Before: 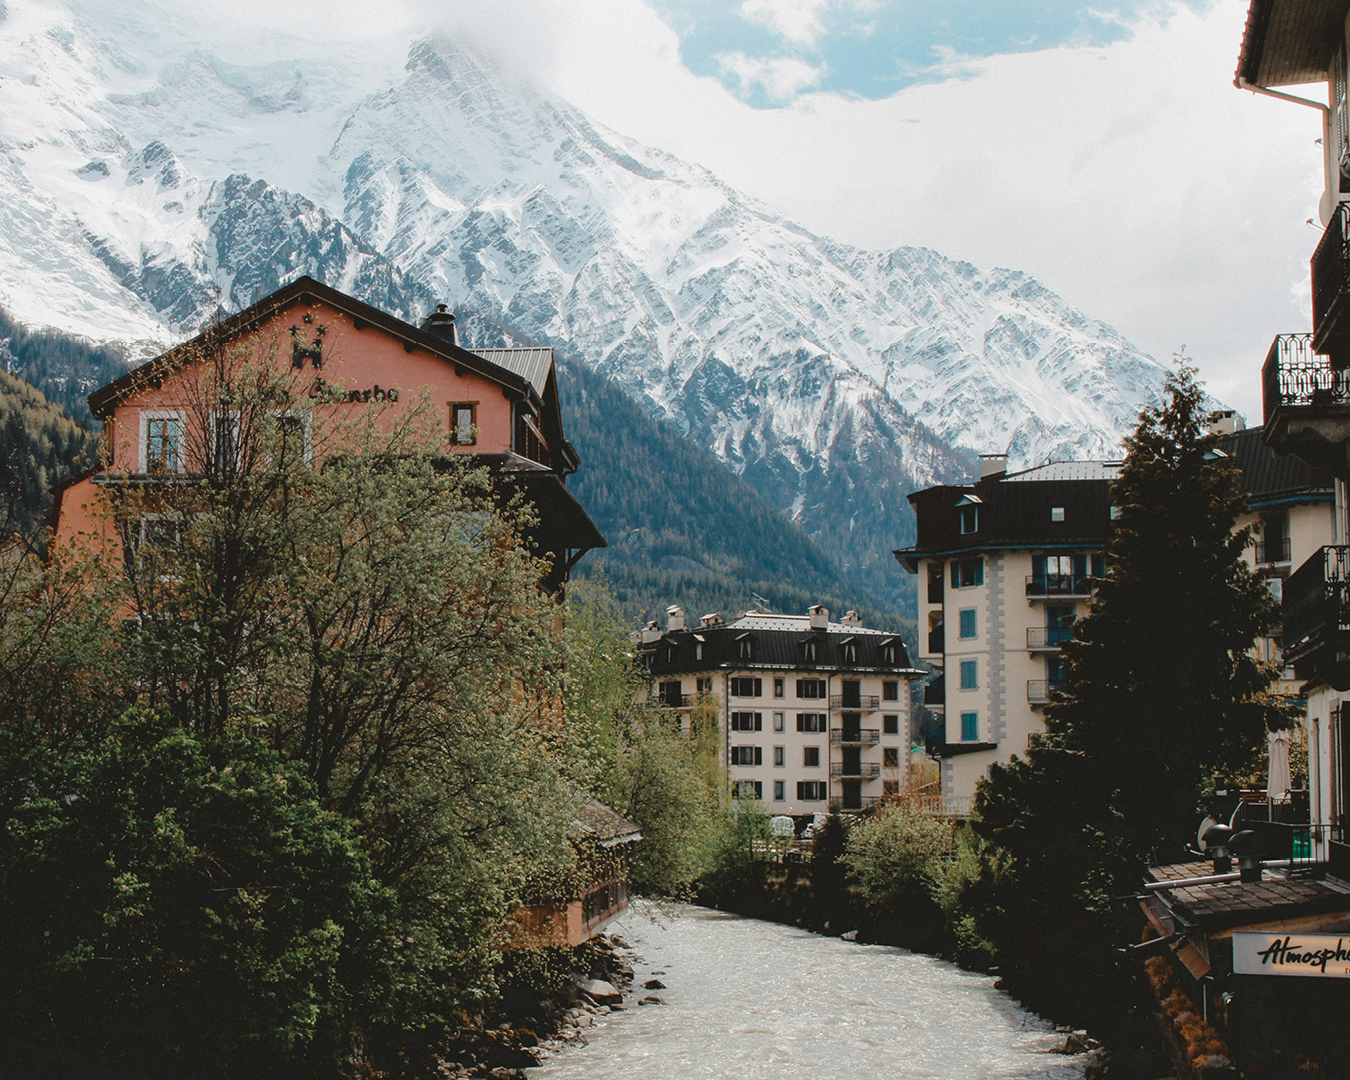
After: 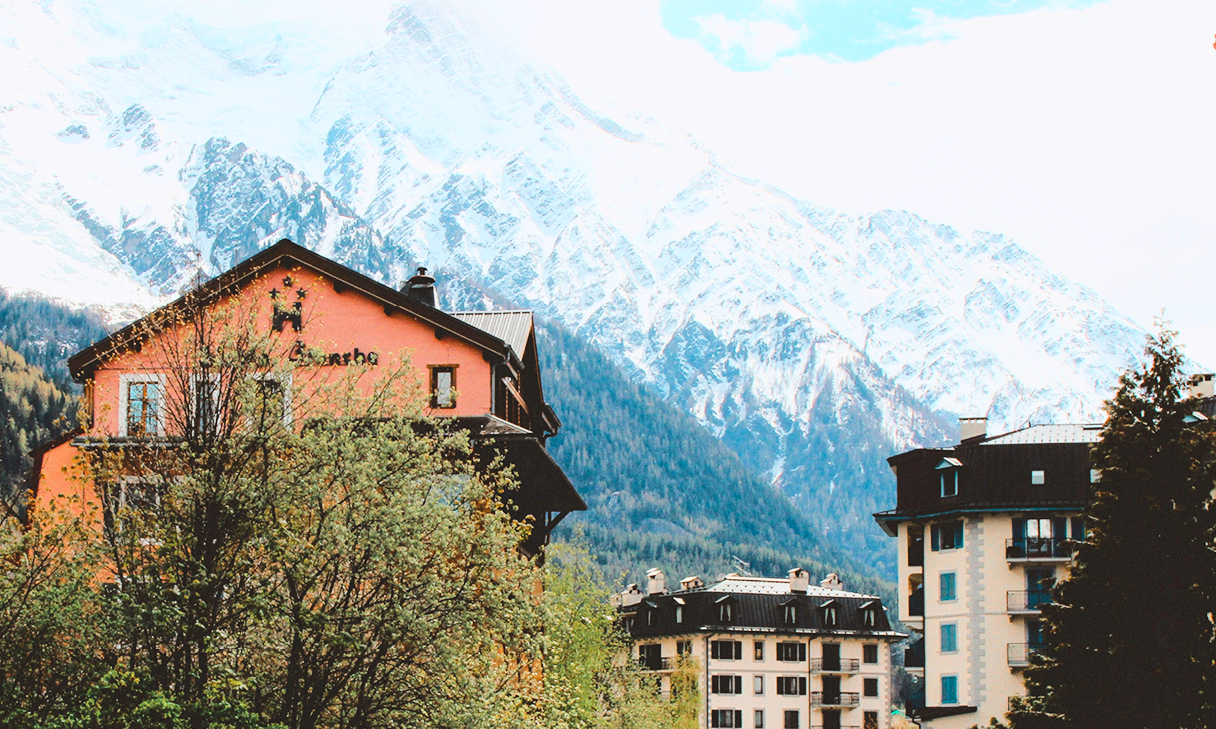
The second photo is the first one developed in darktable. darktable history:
color balance: lift [1, 1.001, 0.999, 1.001], gamma [1, 1.004, 1.007, 0.993], gain [1, 0.991, 0.987, 1.013], contrast 7.5%, contrast fulcrum 10%, output saturation 115%
crop: left 1.509%, top 3.452%, right 7.696%, bottom 28.452%
base curve: curves: ch0 [(0, 0) (0.025, 0.046) (0.112, 0.277) (0.467, 0.74) (0.814, 0.929) (1, 0.942)]
